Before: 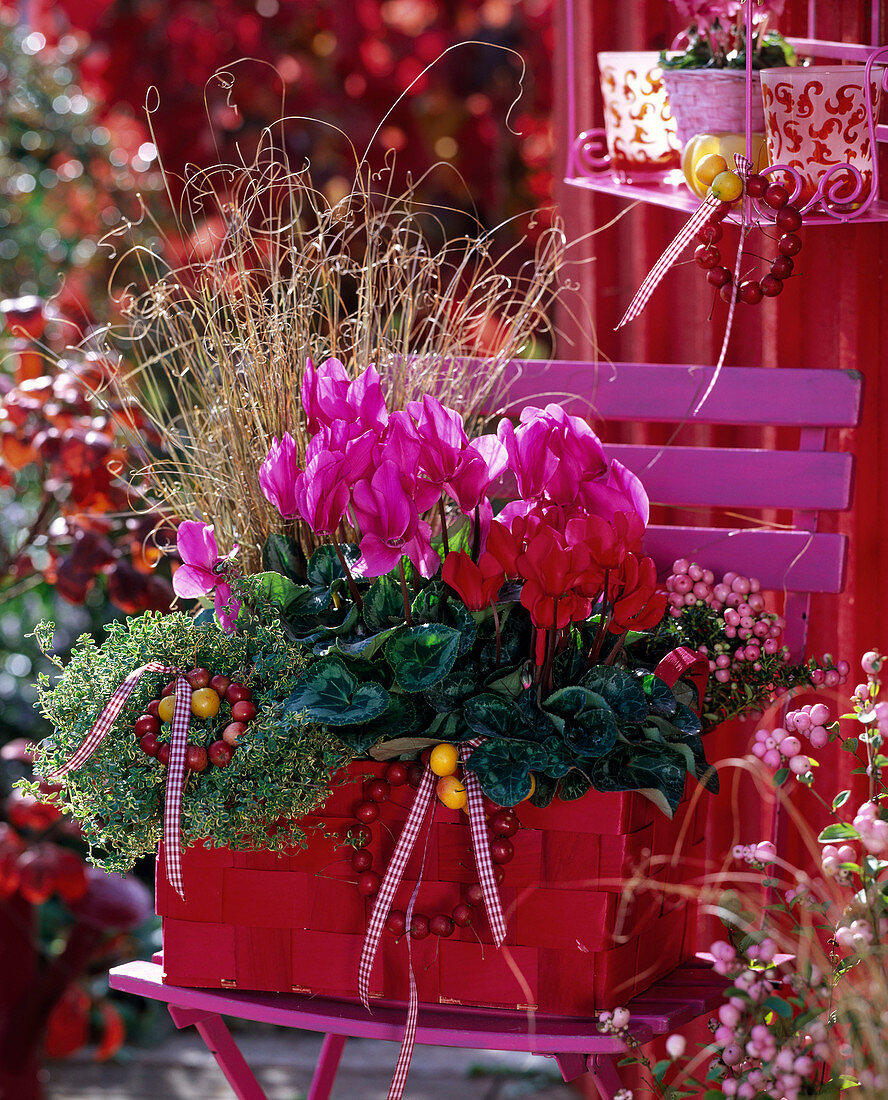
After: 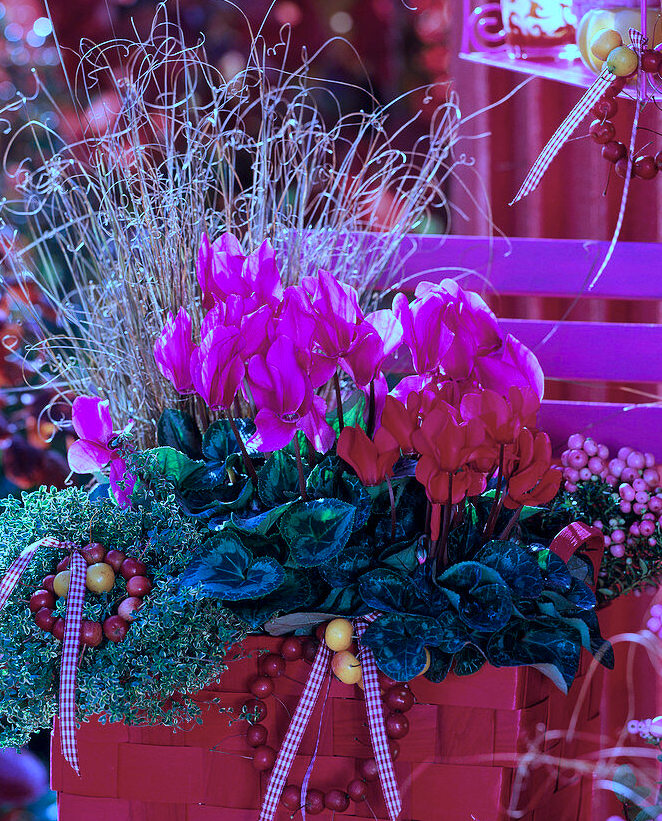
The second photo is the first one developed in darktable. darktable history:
crop and rotate: left 11.924%, top 11.409%, right 13.513%, bottom 13.905%
tone equalizer: edges refinement/feathering 500, mask exposure compensation -1.57 EV, preserve details no
shadows and highlights: shadows 21.05, highlights -81.45, soften with gaussian
color calibration: illuminant custom, x 0.46, y 0.429, temperature 2615.44 K
